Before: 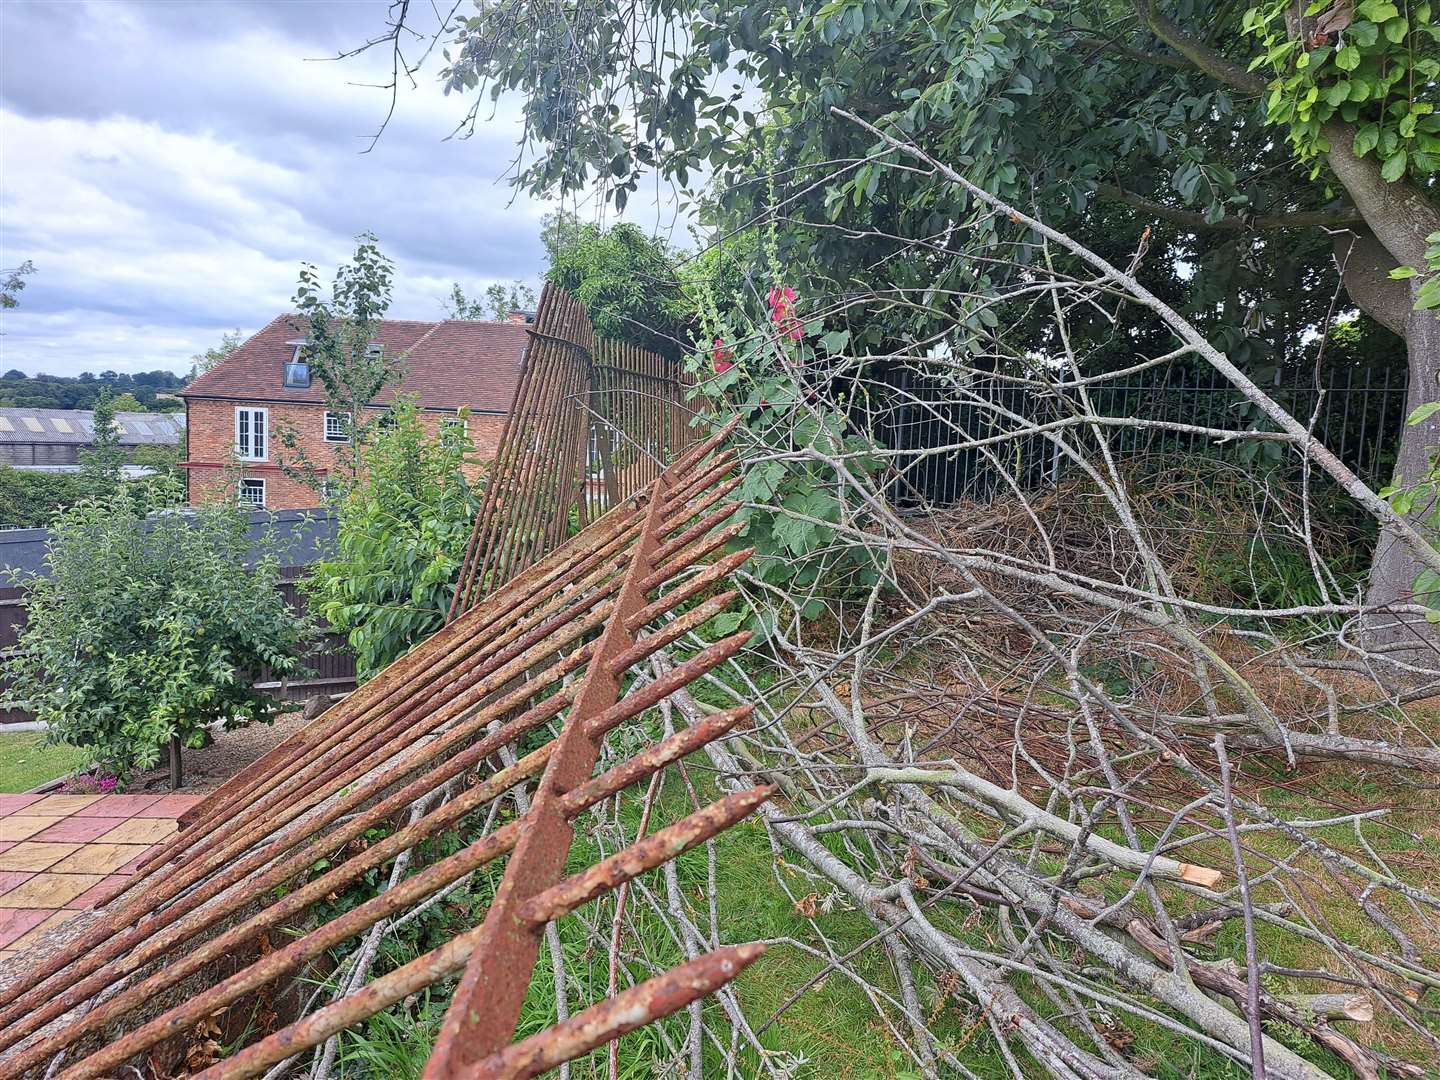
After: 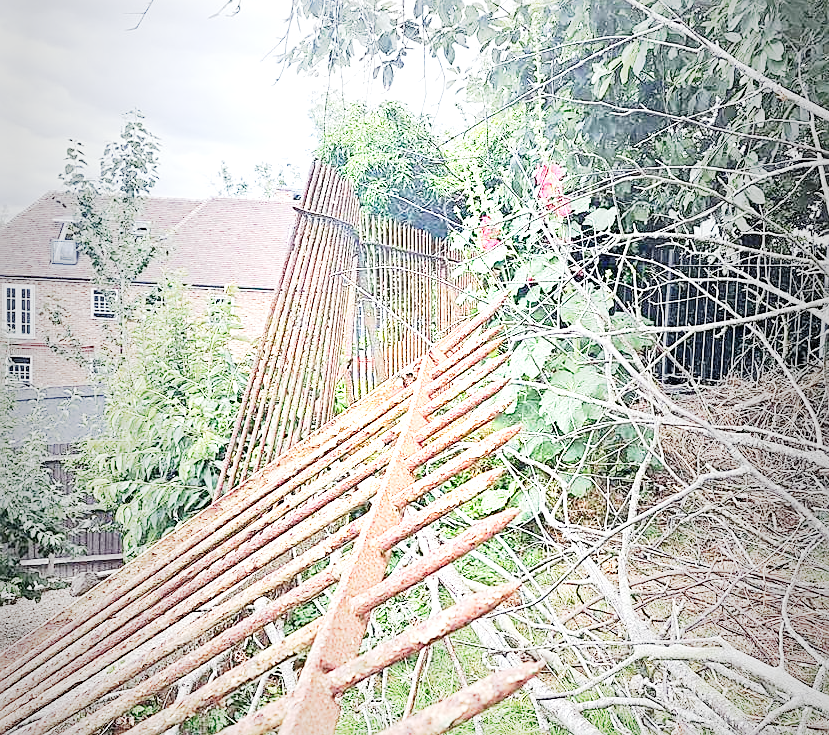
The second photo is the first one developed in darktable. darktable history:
exposure: exposure 2.245 EV, compensate highlight preservation false
vignetting: fall-off start 18.66%, fall-off radius 137.31%, width/height ratio 0.62, shape 0.591, unbound false
sharpen: on, module defaults
base curve: curves: ch0 [(0, 0) (0.028, 0.03) (0.121, 0.232) (0.46, 0.748) (0.859, 0.968) (1, 1)], preserve colors none
crop: left 16.242%, top 11.441%, right 26.164%, bottom 20.455%
